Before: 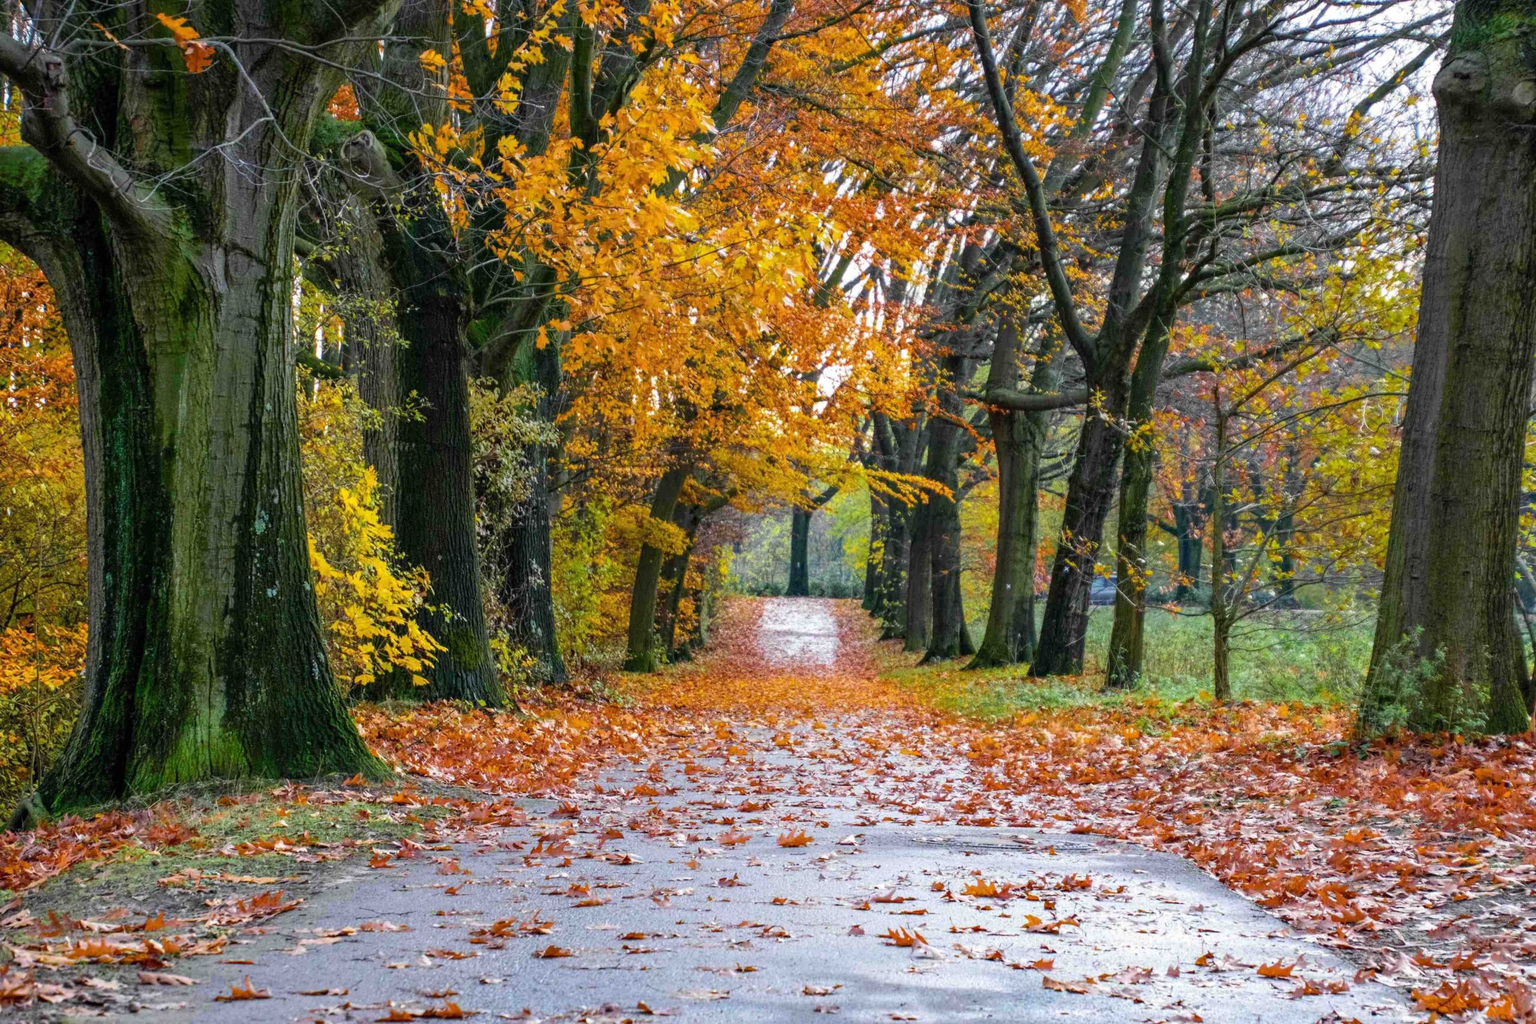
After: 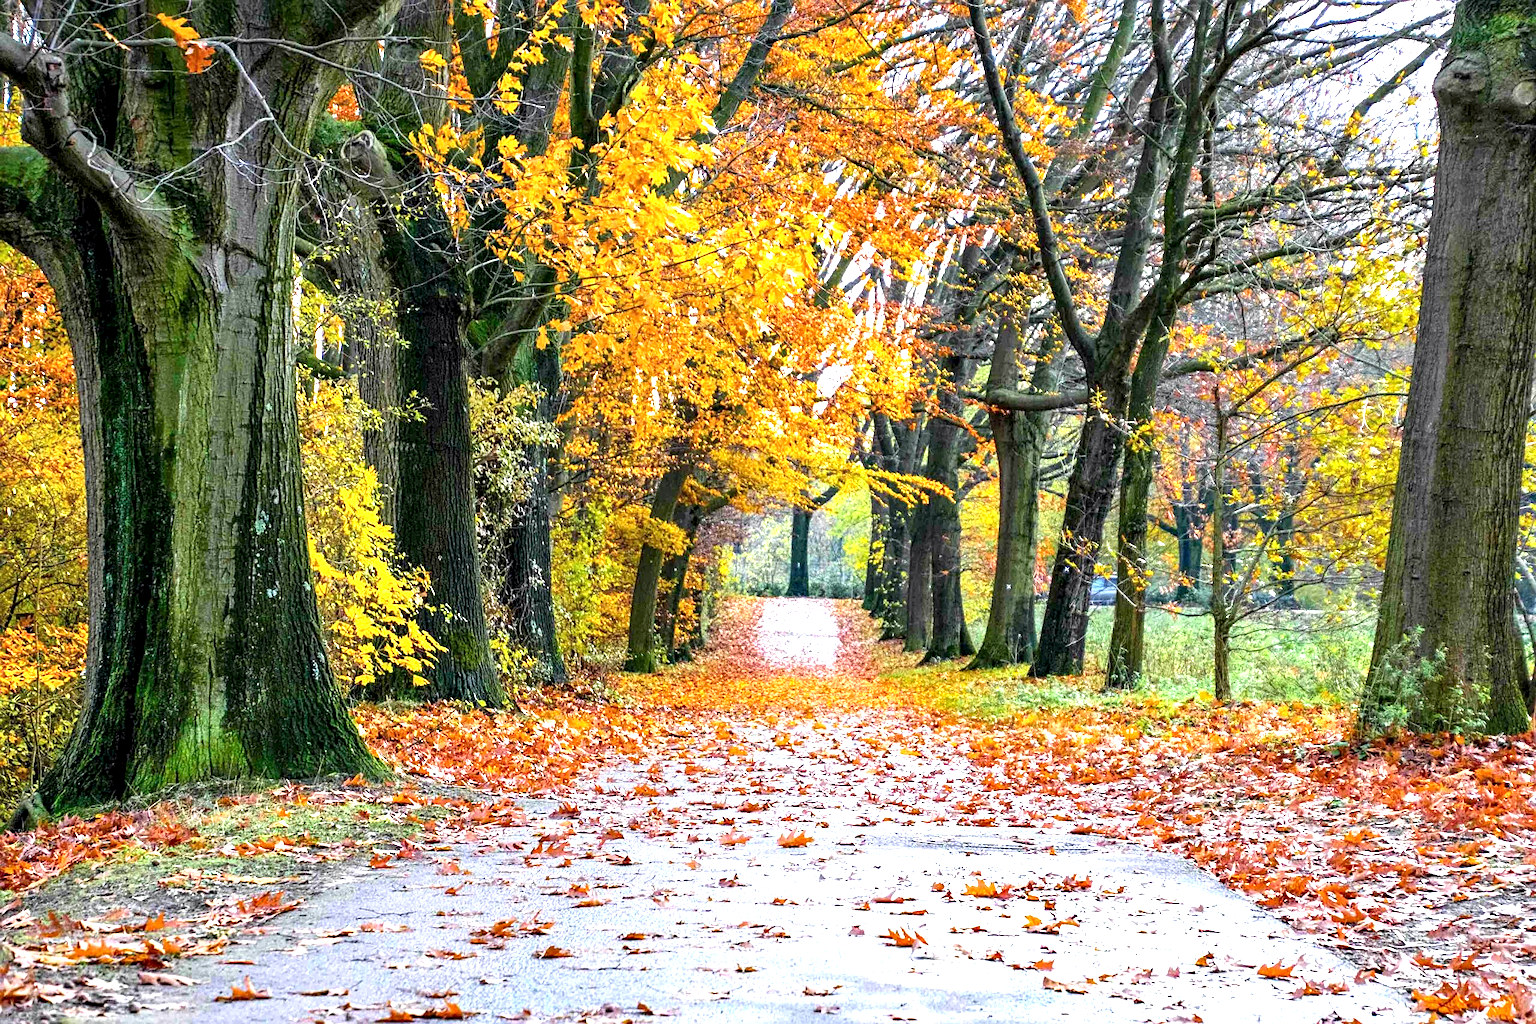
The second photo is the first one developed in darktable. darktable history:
contrast equalizer: octaves 7, y [[0.6 ×6], [0.55 ×6], [0 ×6], [0 ×6], [0 ×6]], mix 0.29
sharpen: on, module defaults
exposure: black level correction 0.001, exposure 1.116 EV, compensate highlight preservation false
